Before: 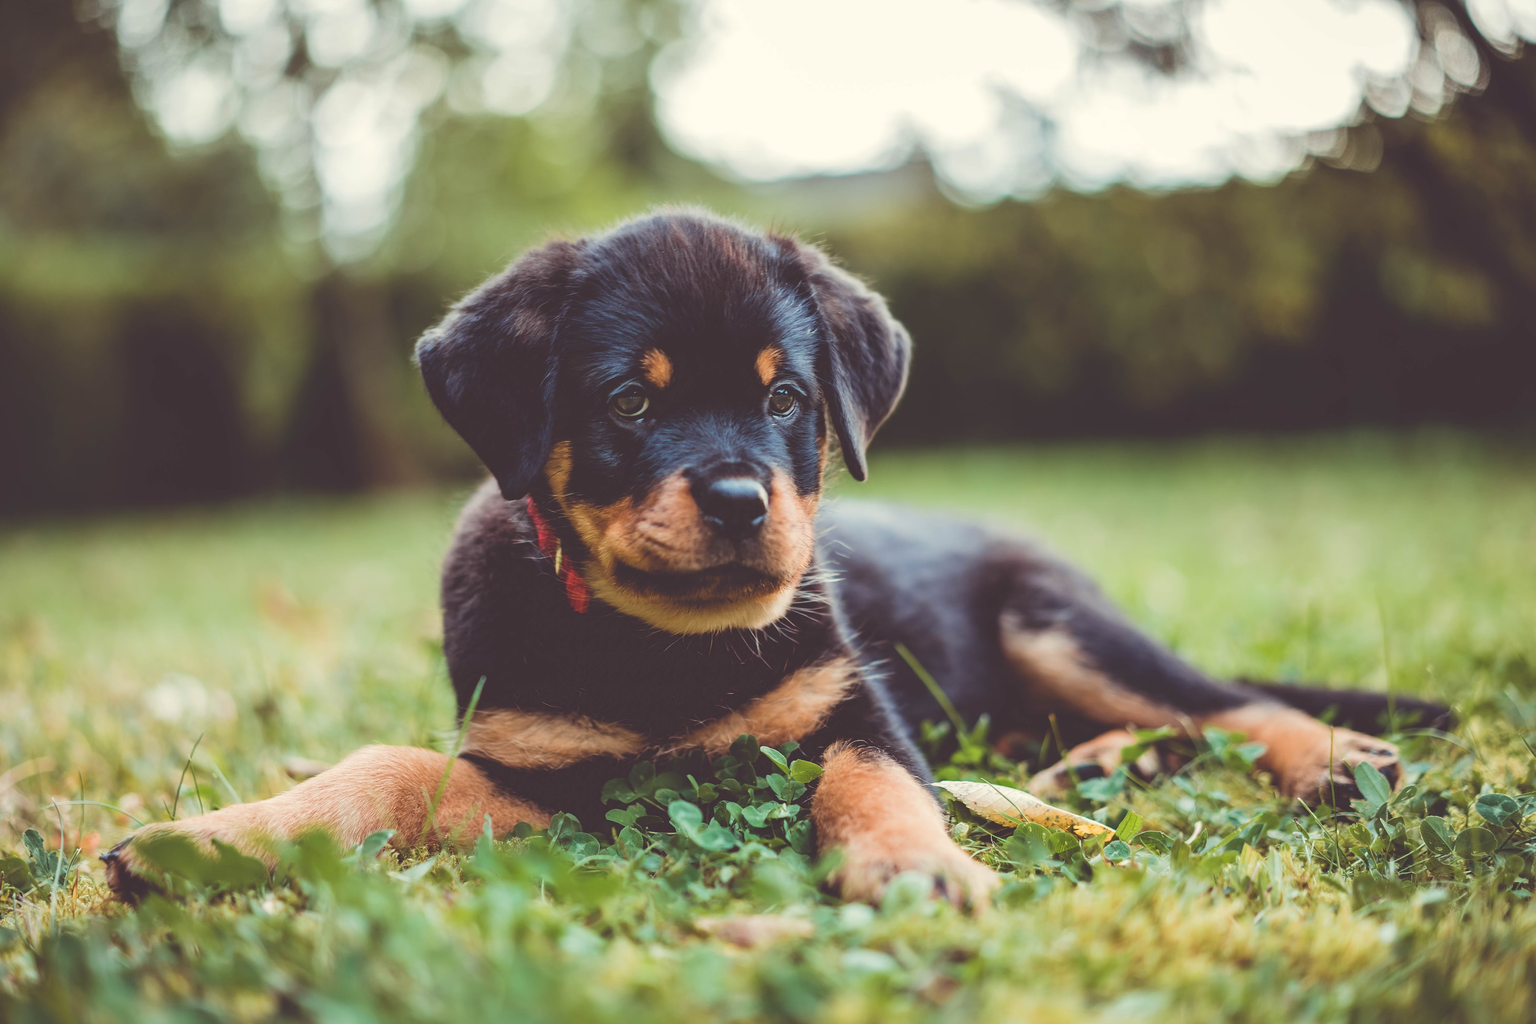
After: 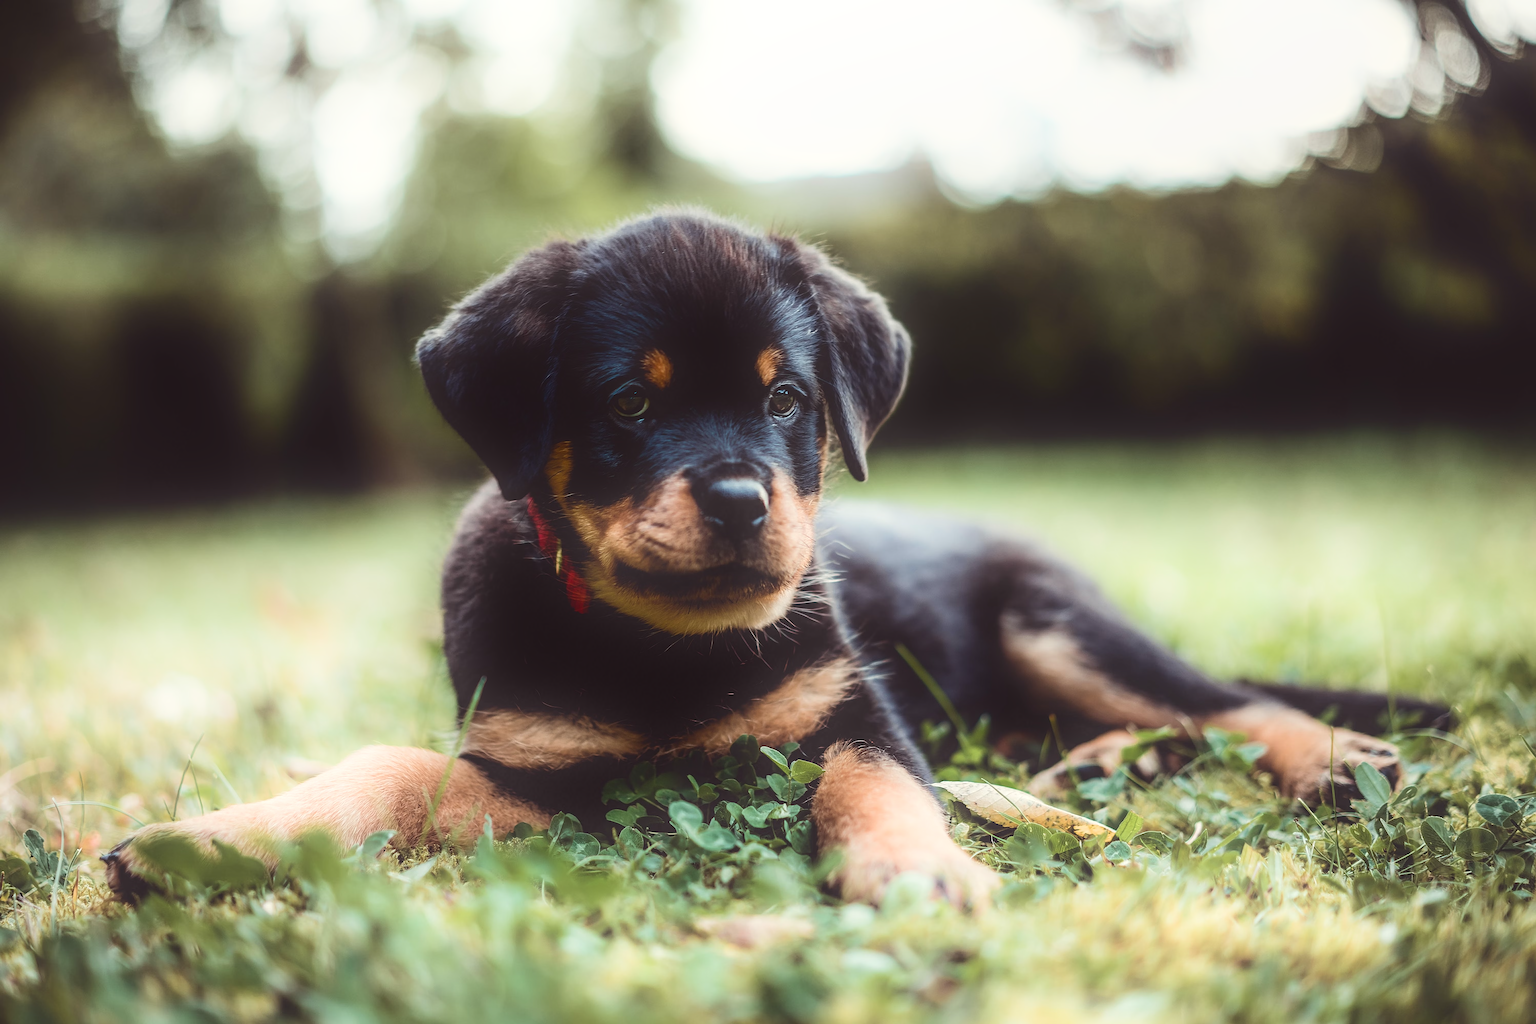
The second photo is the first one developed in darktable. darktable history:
shadows and highlights: shadows -90, highlights 90, soften with gaussian
local contrast: on, module defaults
sharpen: on, module defaults
contrast brightness saturation: saturation -0.17
